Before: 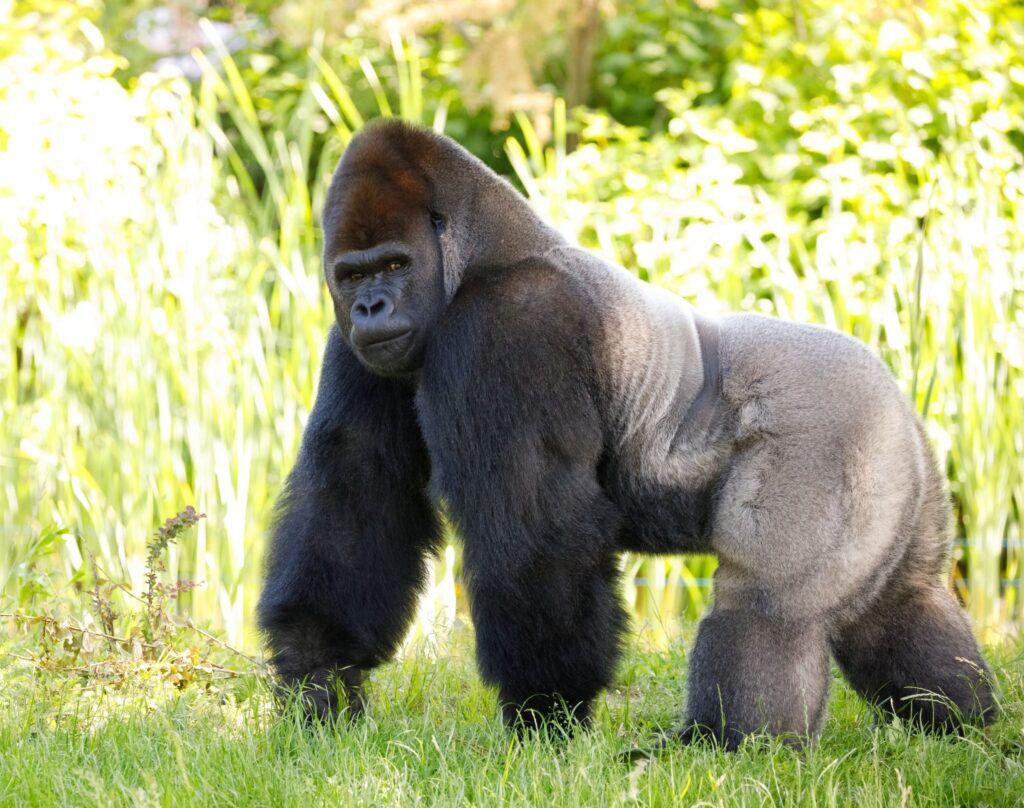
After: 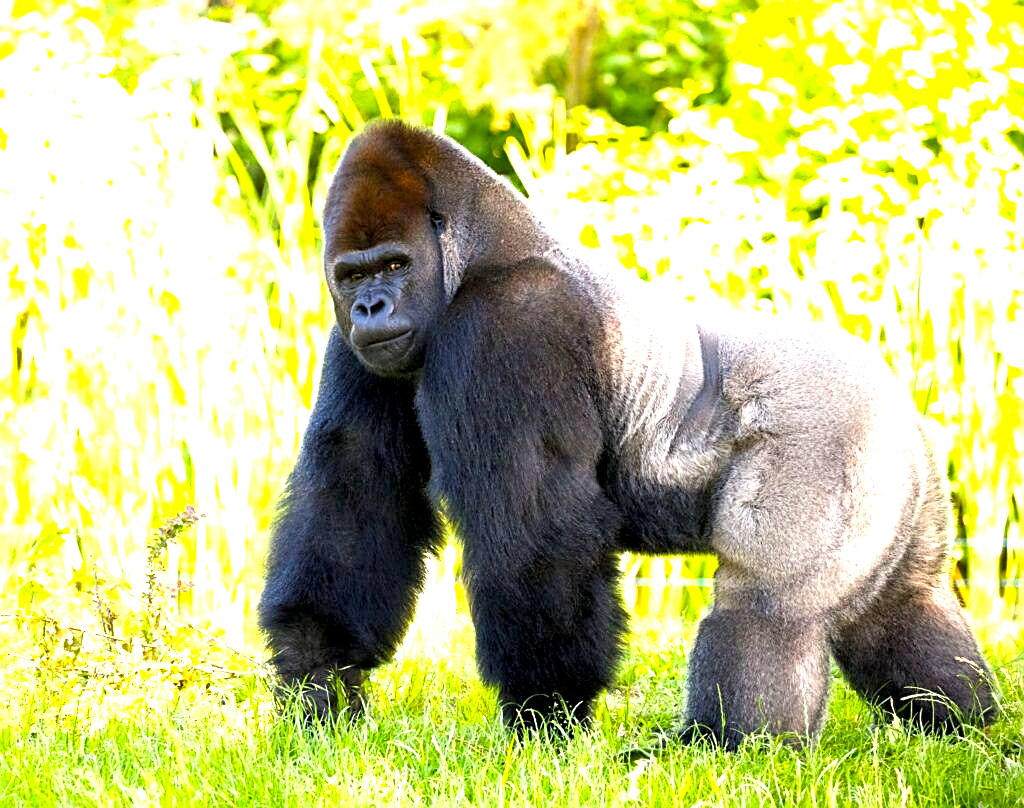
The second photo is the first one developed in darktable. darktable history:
color balance rgb: highlights gain › luminance 17.803%, global offset › luminance -0.511%, perceptual saturation grading › global saturation 14.705%, perceptual brilliance grading › global brilliance 30.405%, global vibrance 20%
sharpen: on, module defaults
